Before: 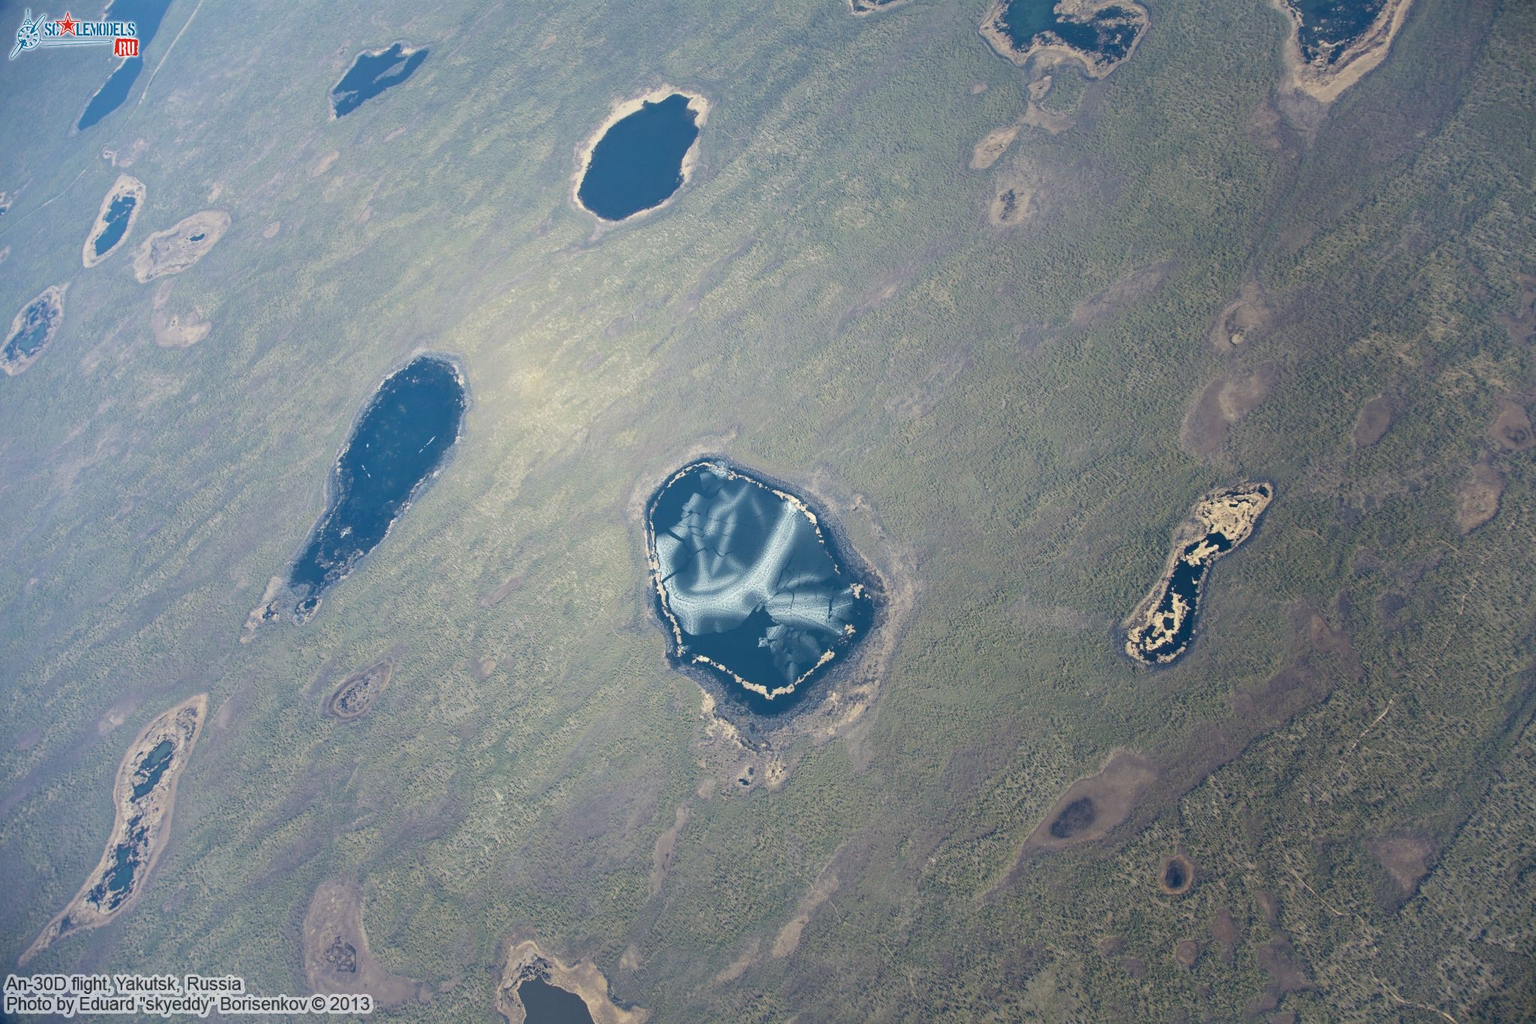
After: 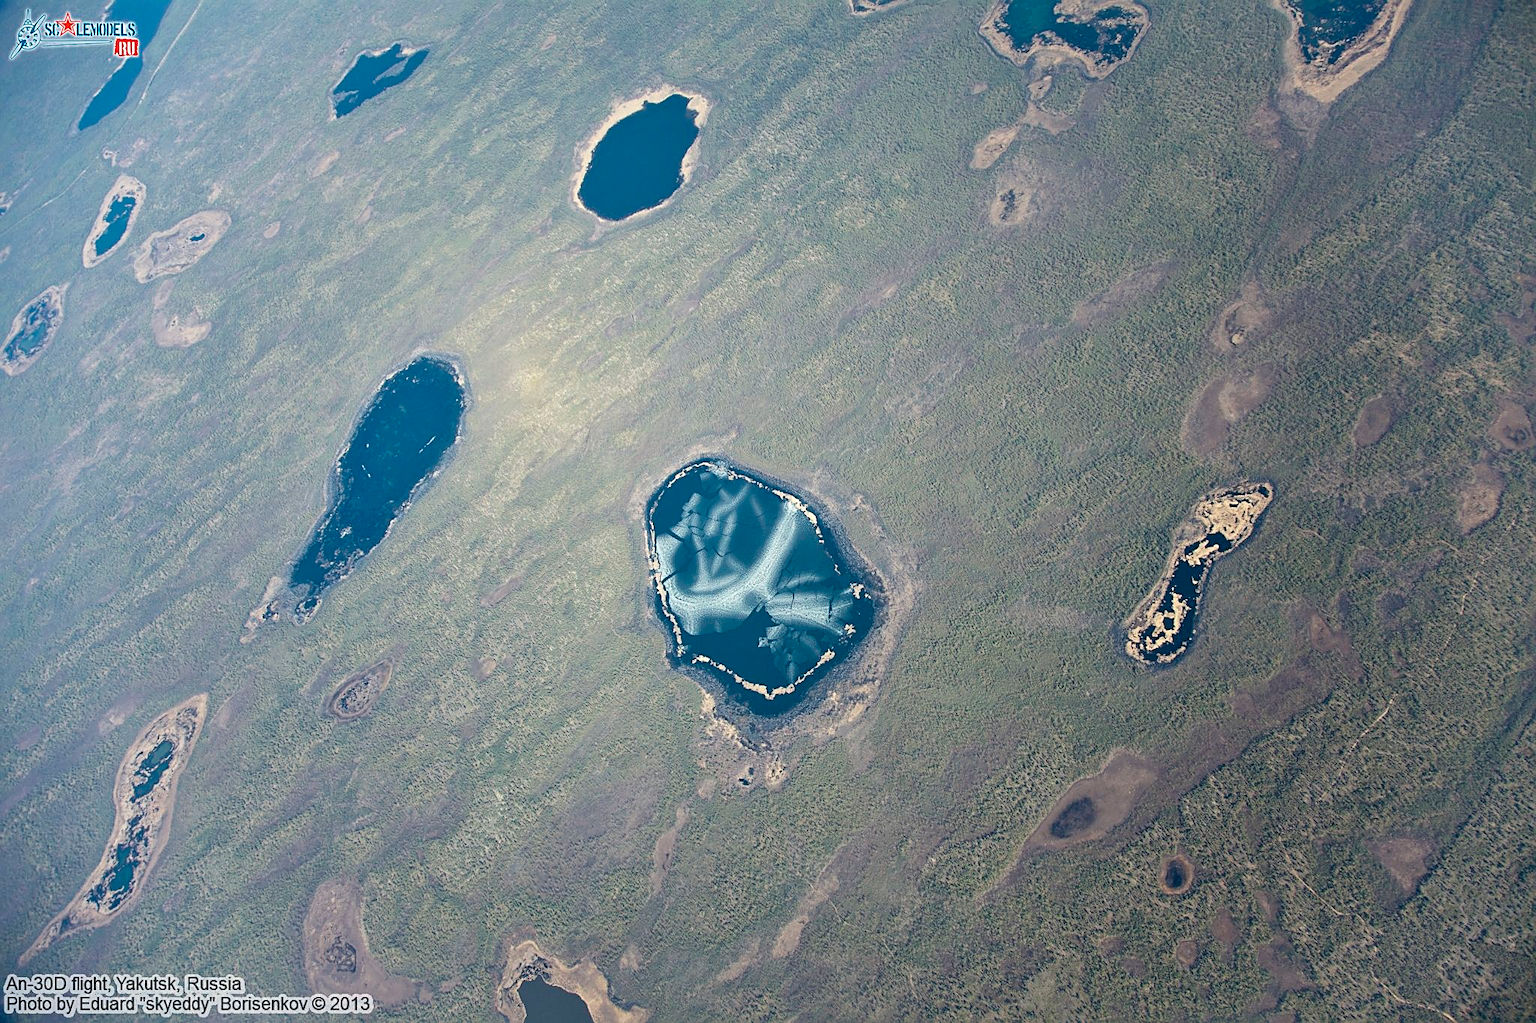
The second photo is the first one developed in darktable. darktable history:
local contrast: mode bilateral grid, contrast 20, coarseness 50, detail 120%, midtone range 0.2
white balance: red 1, blue 1
sharpen: on, module defaults
